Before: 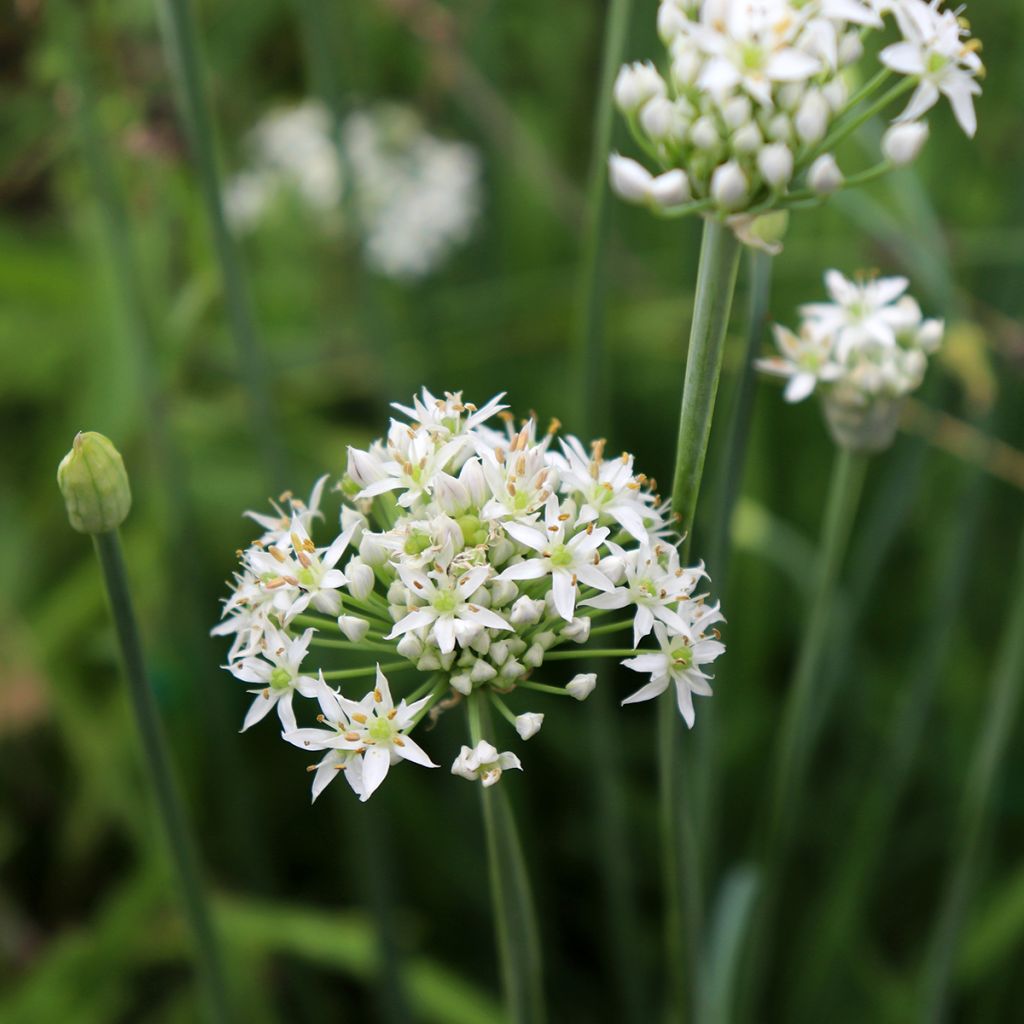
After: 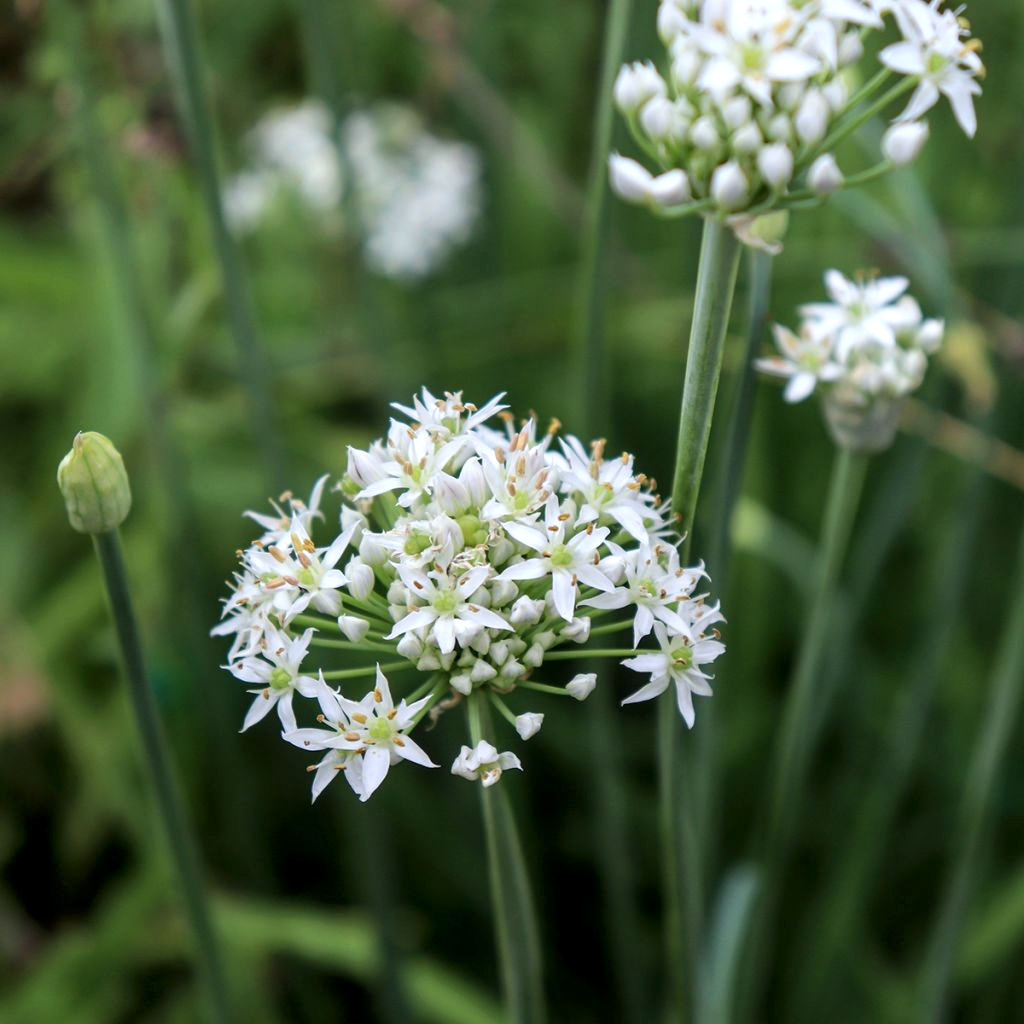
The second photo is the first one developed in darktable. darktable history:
color correction: highlights a* -0.822, highlights b* -8.82
local contrast: detail 130%
